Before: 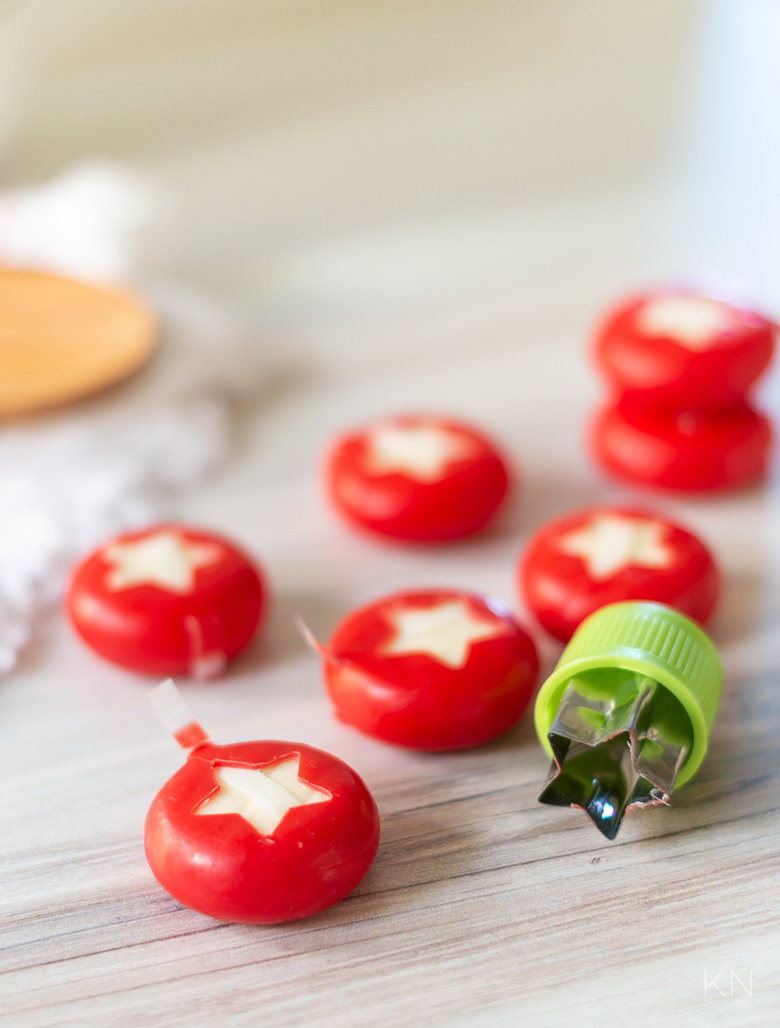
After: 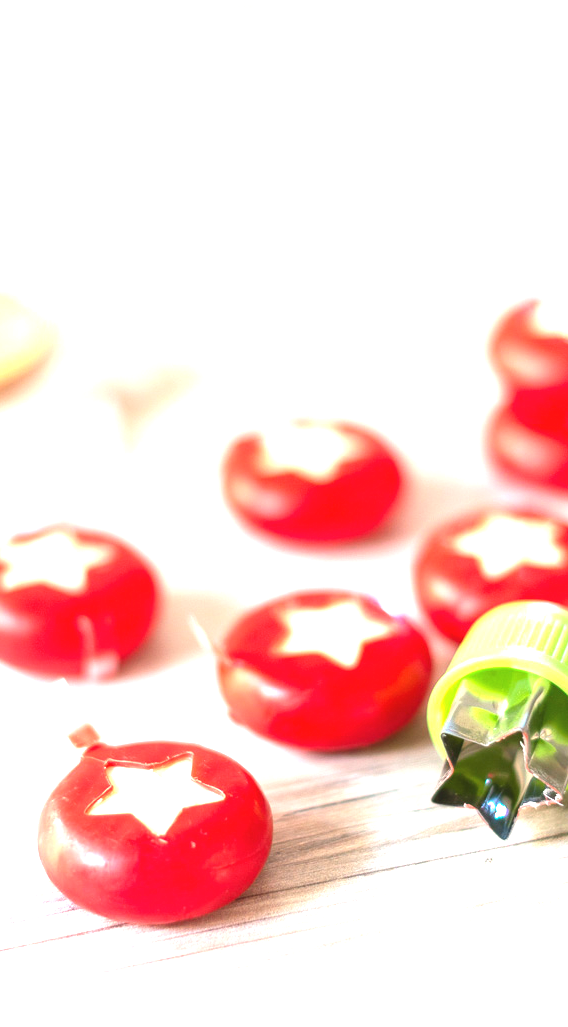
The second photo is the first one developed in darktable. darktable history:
tone equalizer: -8 EV -0.413 EV, -7 EV -0.426 EV, -6 EV -0.341 EV, -5 EV -0.259 EV, -3 EV 0.241 EV, -2 EV 0.304 EV, -1 EV 0.364 EV, +0 EV 0.42 EV, smoothing diameter 24.82%, edges refinement/feathering 12.89, preserve details guided filter
exposure: black level correction -0.002, exposure 1.109 EV, compensate highlight preservation false
crop: left 13.751%, right 13.414%
